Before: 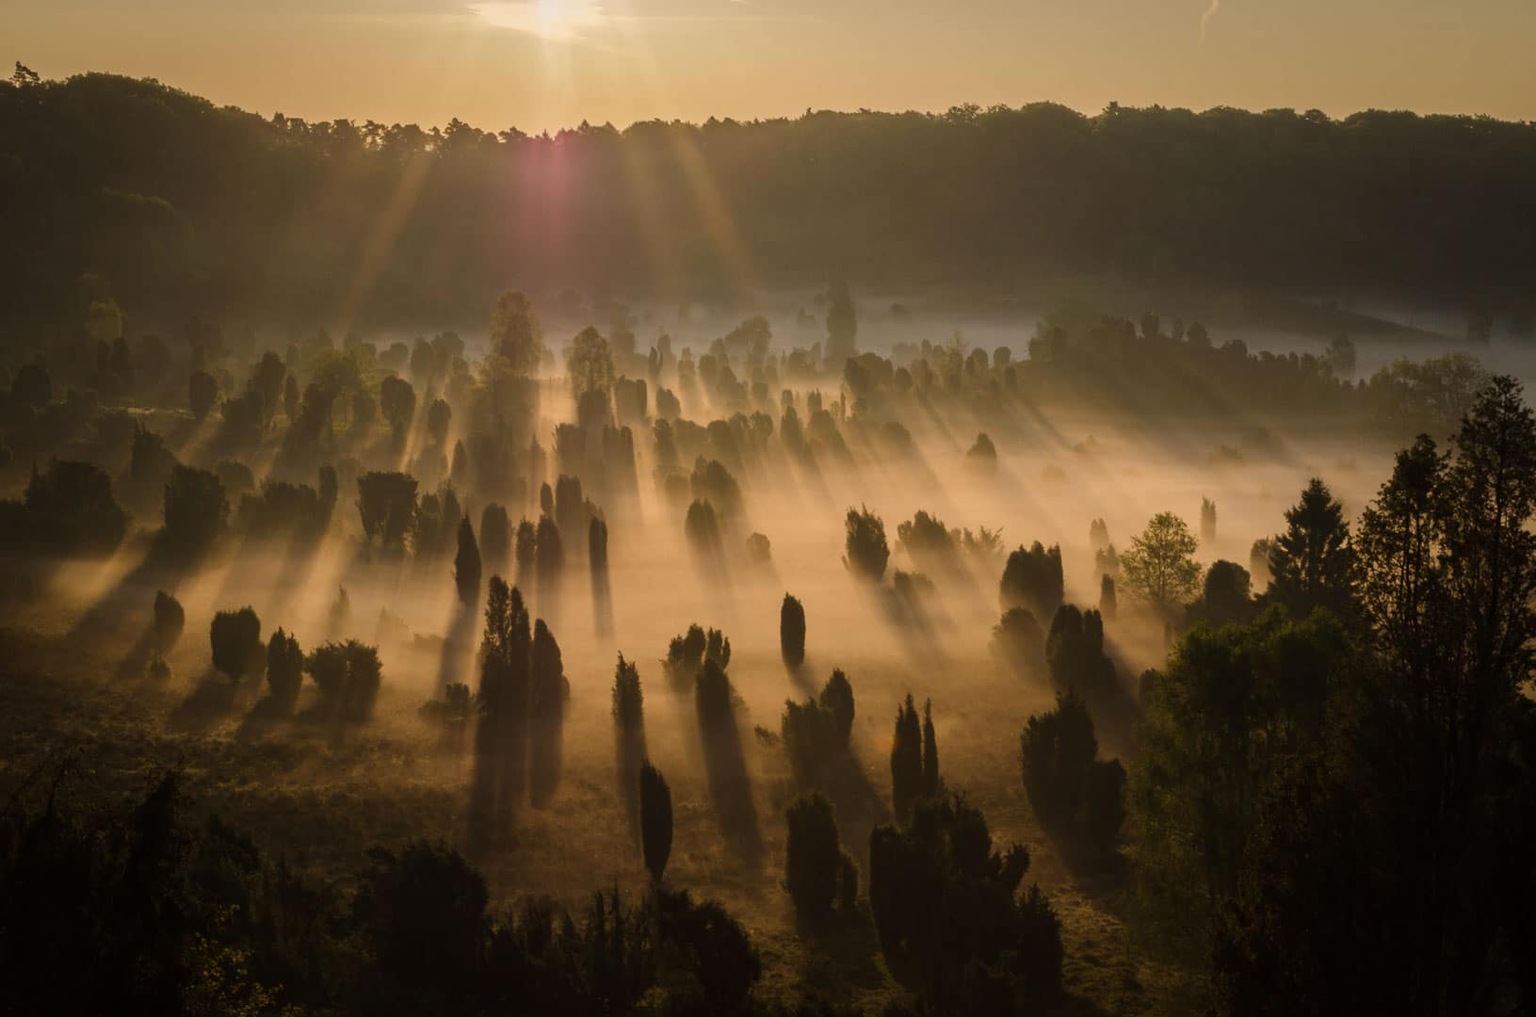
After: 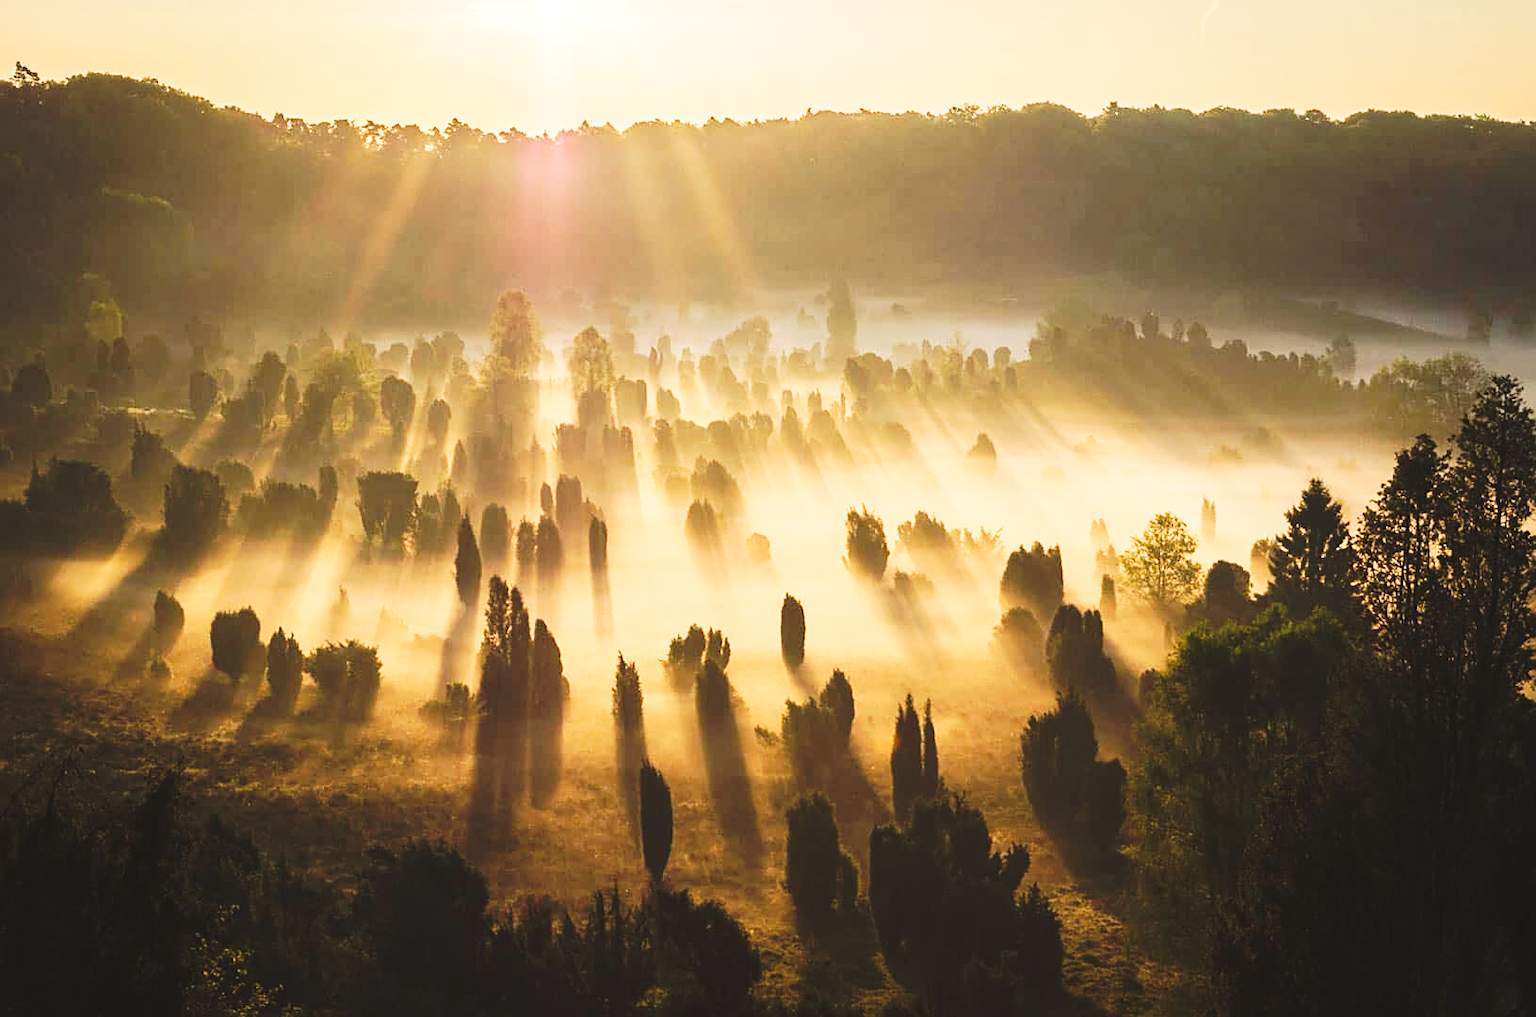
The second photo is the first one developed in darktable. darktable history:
tone curve: curves: ch0 [(0, 0) (0.003, 0.003) (0.011, 0.013) (0.025, 0.028) (0.044, 0.05) (0.069, 0.078) (0.1, 0.113) (0.136, 0.153) (0.177, 0.2) (0.224, 0.271) (0.277, 0.374) (0.335, 0.47) (0.399, 0.574) (0.468, 0.688) (0.543, 0.79) (0.623, 0.859) (0.709, 0.919) (0.801, 0.957) (0.898, 0.978) (1, 1)], preserve colors none
sharpen: amount 0.478
exposure: black level correction -0.005, exposure 0.622 EV, compensate highlight preservation false
color balance: input saturation 99%
